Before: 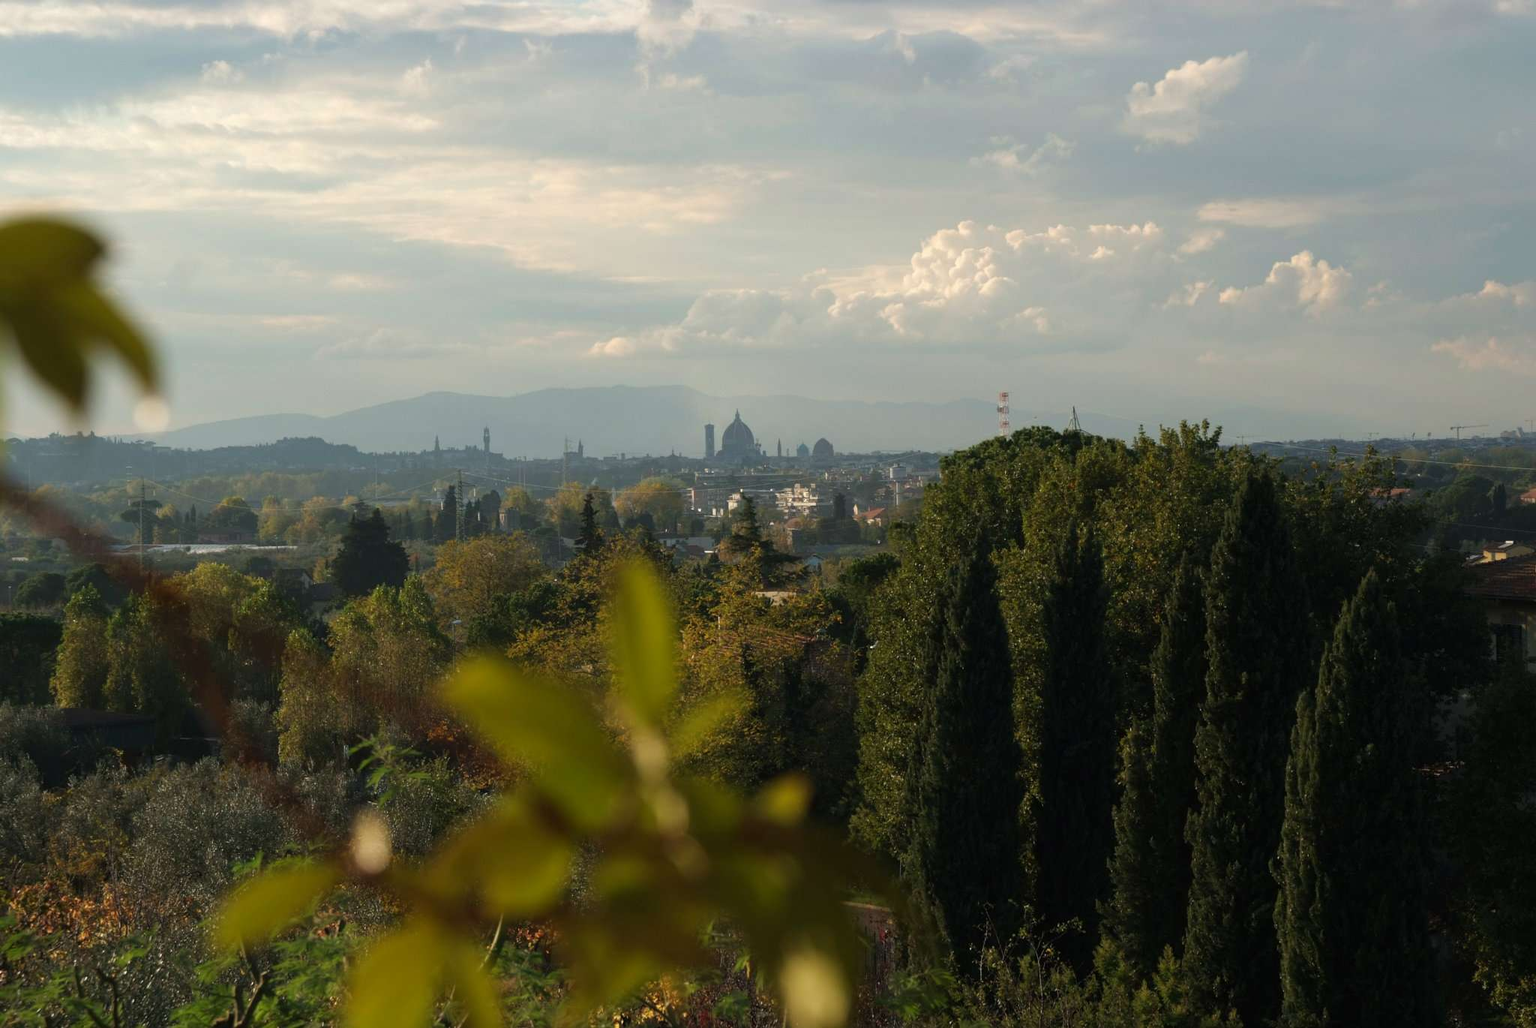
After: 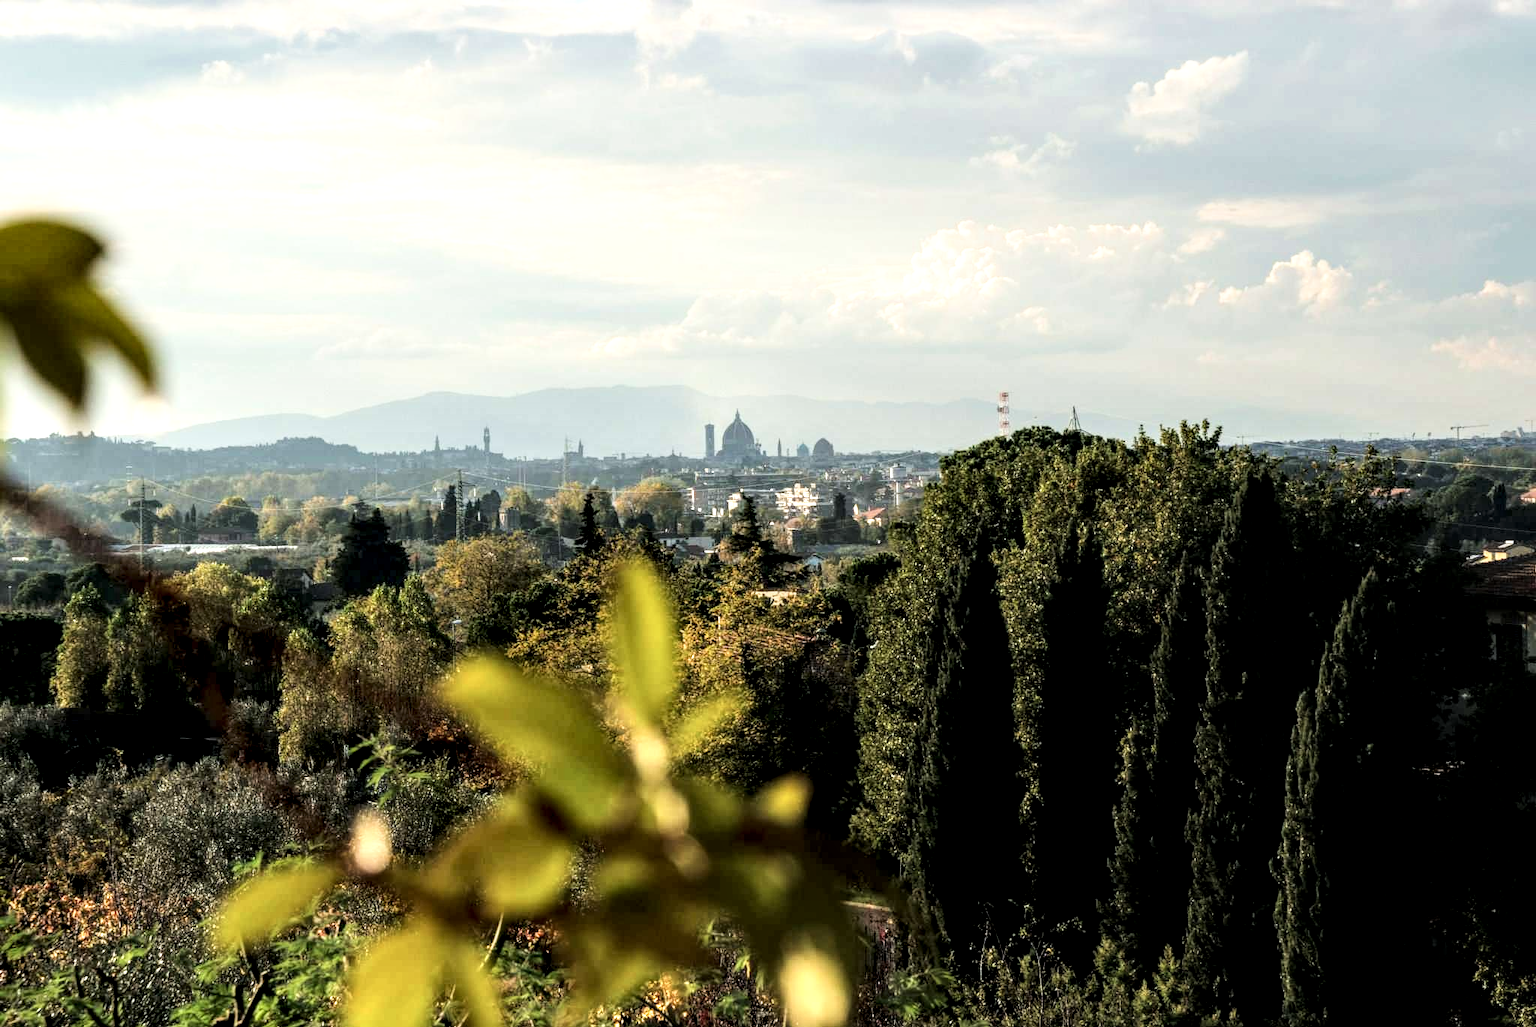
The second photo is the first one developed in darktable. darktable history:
exposure: exposure 0.943 EV, compensate highlight preservation false
filmic rgb: hardness 4.17
tone equalizer: -8 EV -0.75 EV, -7 EV -0.7 EV, -6 EV -0.6 EV, -5 EV -0.4 EV, -3 EV 0.4 EV, -2 EV 0.6 EV, -1 EV 0.7 EV, +0 EV 0.75 EV, edges refinement/feathering 500, mask exposure compensation -1.57 EV, preserve details no
local contrast: highlights 65%, shadows 54%, detail 169%, midtone range 0.514
